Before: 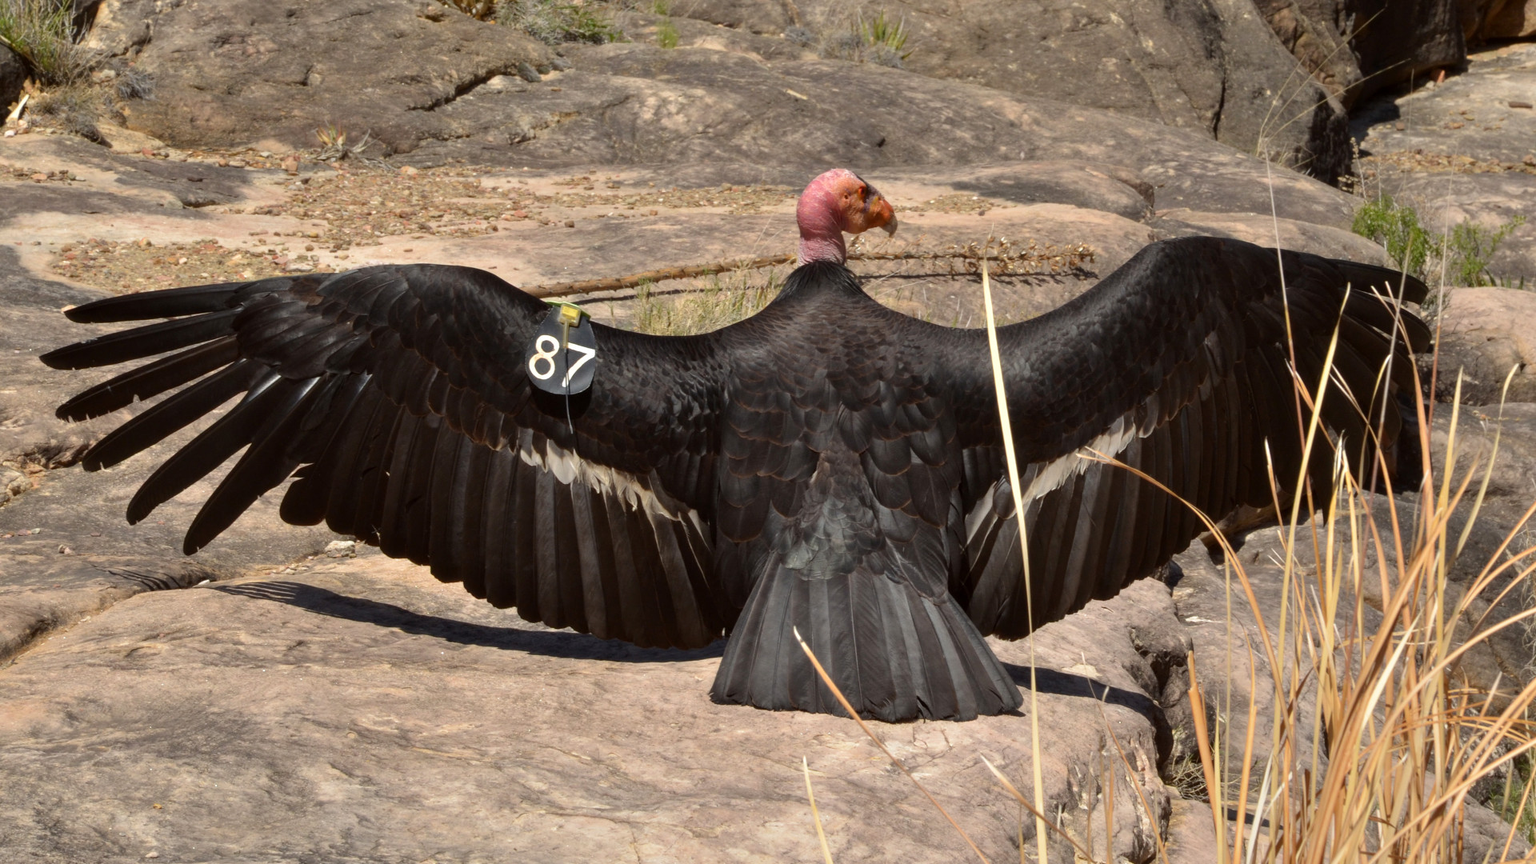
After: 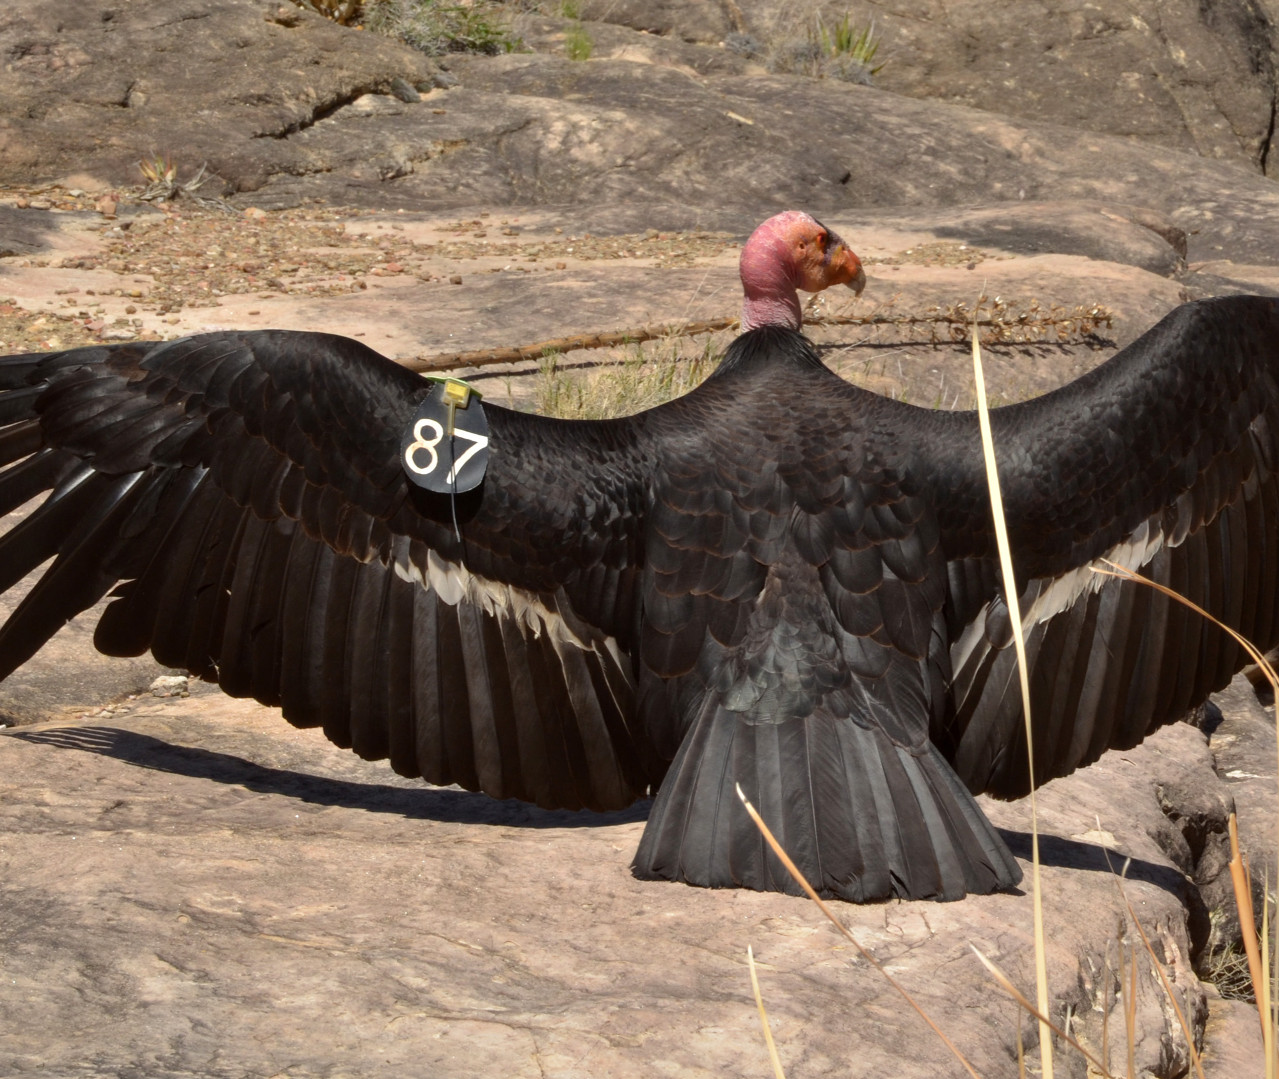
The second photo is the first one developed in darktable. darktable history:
crop and rotate: left 13.342%, right 19.991%
color calibration: illuminant same as pipeline (D50), adaptation none (bypass), gamut compression 1.72
